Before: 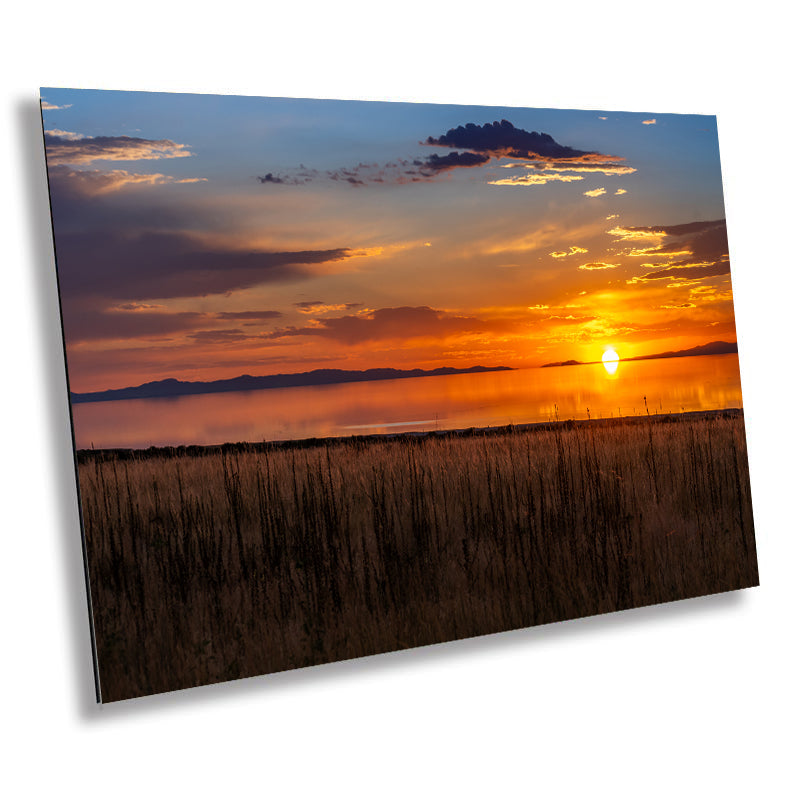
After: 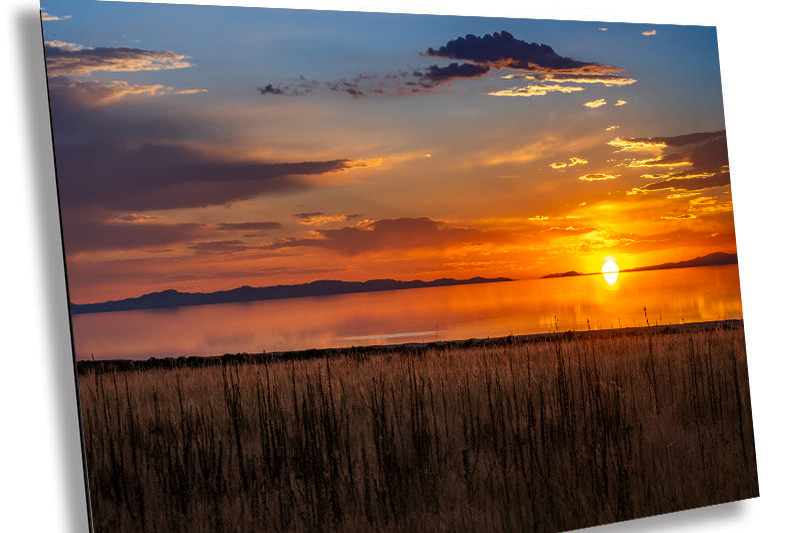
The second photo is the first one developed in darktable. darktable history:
shadows and highlights: shadows 37.27, highlights -28.18, soften with gaussian
crop: top 11.166%, bottom 22.168%
